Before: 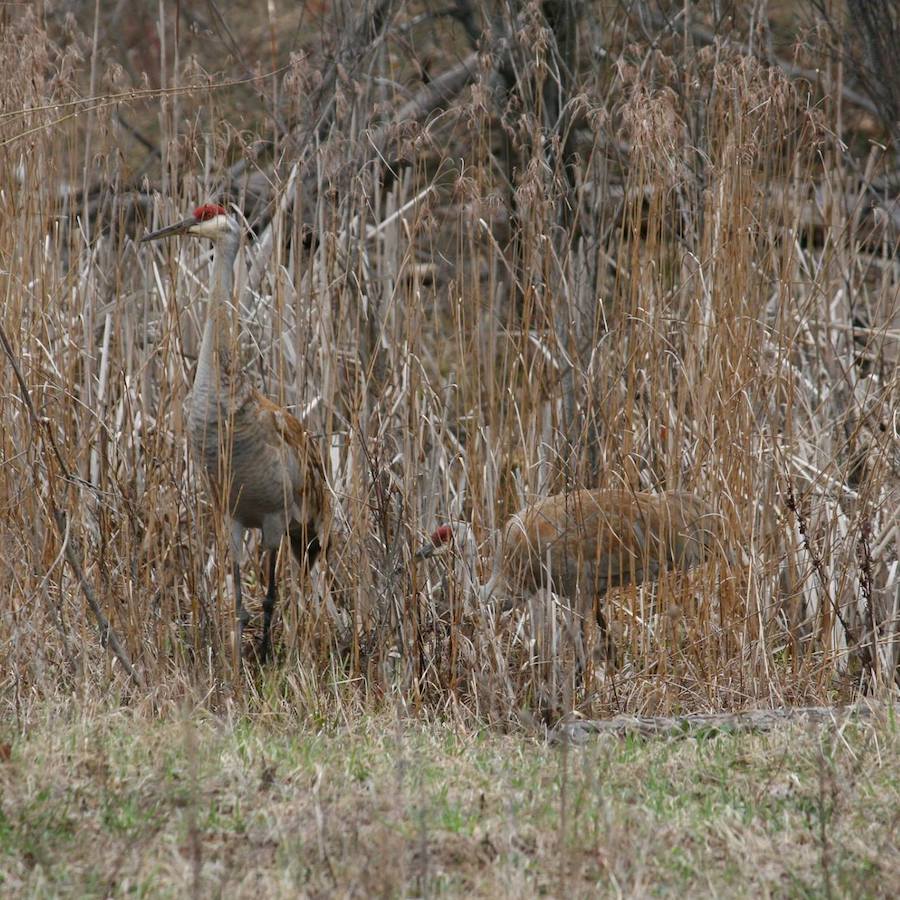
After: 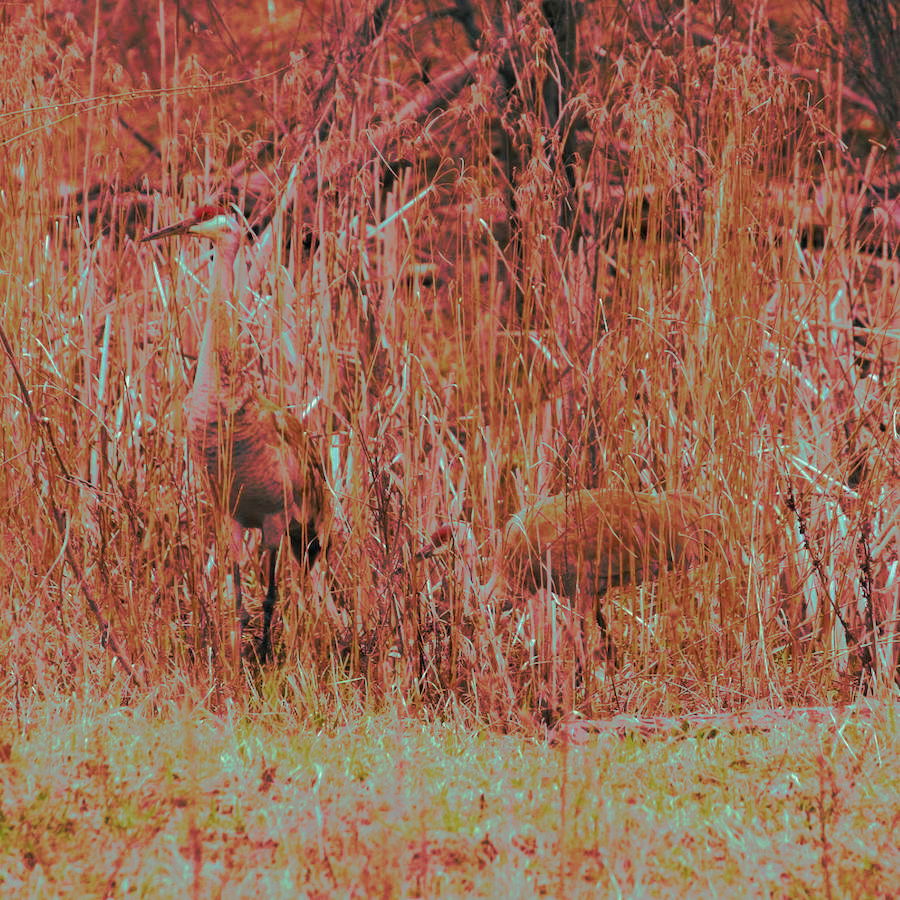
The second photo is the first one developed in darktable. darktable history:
tone curve: curves: ch0 [(0, 0) (0.003, 0.005) (0.011, 0.012) (0.025, 0.026) (0.044, 0.046) (0.069, 0.071) (0.1, 0.098) (0.136, 0.135) (0.177, 0.178) (0.224, 0.217) (0.277, 0.274) (0.335, 0.335) (0.399, 0.442) (0.468, 0.543) (0.543, 0.6) (0.623, 0.628) (0.709, 0.679) (0.801, 0.782) (0.898, 0.904) (1, 1)], preserve colors none
color look up table: target L [94.28, 89.23, 91.91, 91.03, 76.99, 73.56, 67.89, 73.67, 62.48, 35.17, 17.55, 200.2, 94.4, 82.06, 79.91, 69.3, 60.14, 49.63, 47.66, 49.71, 27.51, 26.85, 32.55, 31.03, 31.69, 3.334, 88.24, 77.12, 76.38, 72.03, 49.64, 56.74, 43.71, 55.92, 56.13, 53.07, 48.23, 30.99, 39.66, 41.18, 30.98, 4.826, 70.93, 65.53, 52.44, 40.14, 33.56, 27.38, 11.14], target a [-14.68, -45.71, -23.99, -41.58, -80.34, -30.16, -83.14, -2.25, -64.33, -26.08, -25.71, 0, 1.594, 14.22, 3.728, 44.9, 75.8, 3.731, -6.219, 45.18, 43.34, 44.4, 8.259, 41.53, 45.09, 12.99, 6.934, 36.36, 15.16, -21.9, 7.731, 40.94, 24.81, 60.76, 45.57, 86.71, 80.35, 37.3, 30.24, 66.01, 9.478, 24.75, -48.57, -40.08, -29.58, -16.55, -7.597, -8.534, -12.19], target b [30.52, 89.42, 7.032, 66.92, 32.99, 36.84, 65.47, 67.44, 20.94, 33.58, 24.59, 0, 17.67, 45.71, 75.91, 67.72, 20.13, 1.724, 29.2, 29.28, 39.68, -1.74, 39.61, 42.94, 15.06, 2.938, -13.34, -14.97, -31.11, -4.703, -37.79, -40.97, -54.78, -65.4, 15.81, -28.51, -62.07, -19.22, -12.83, -47.14, -38.01, -39.18, -33.43, -48.56, -32.89, -5.014, -14.7, -3.053, -3.693], num patches 49
